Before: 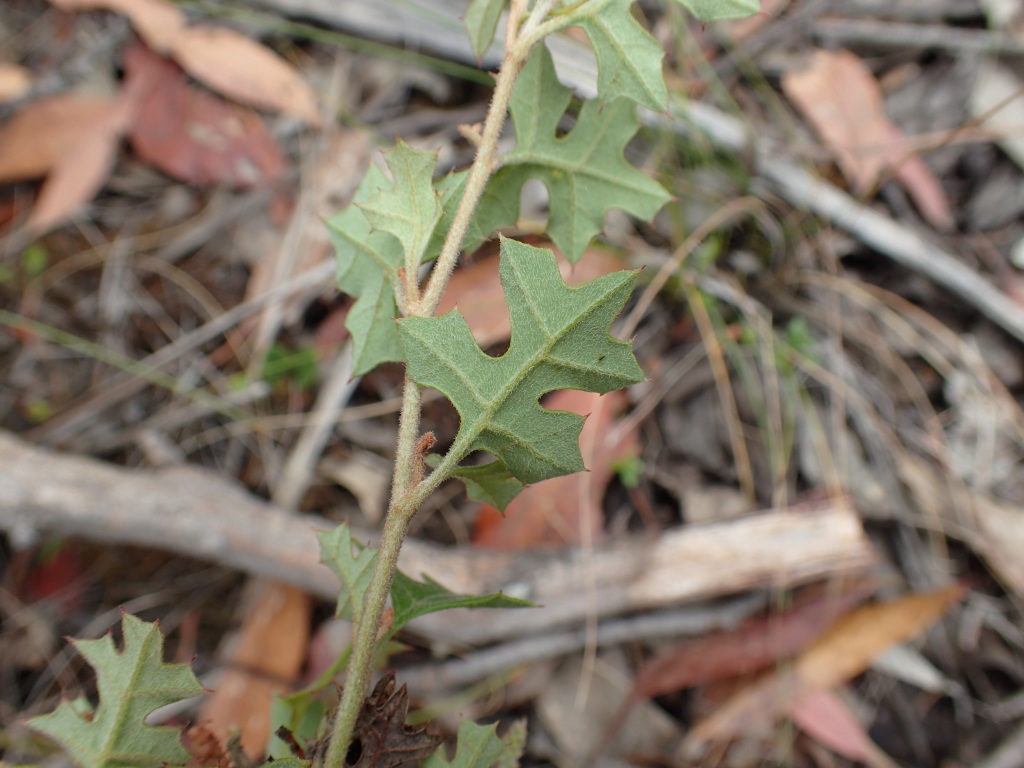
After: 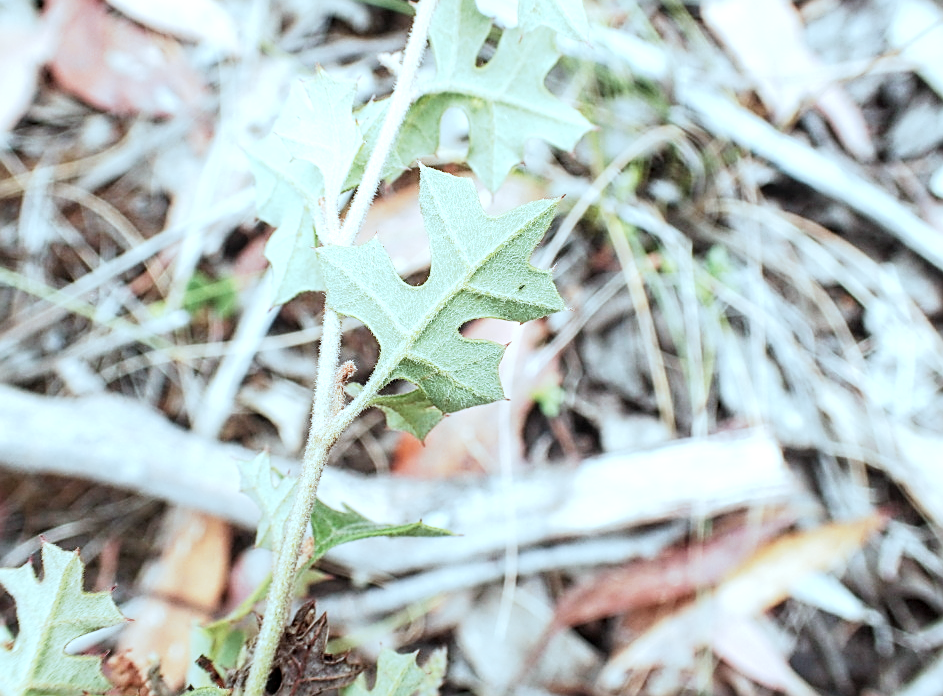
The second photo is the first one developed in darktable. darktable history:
local contrast: on, module defaults
exposure: black level correction 0, exposure 1.459 EV, compensate highlight preservation false
tone curve: curves: ch0 [(0, 0) (0.078, 0.029) (0.265, 0.241) (0.507, 0.56) (0.744, 0.826) (1, 0.948)]; ch1 [(0, 0) (0.346, 0.307) (0.418, 0.383) (0.46, 0.439) (0.482, 0.493) (0.502, 0.5) (0.517, 0.506) (0.55, 0.557) (0.601, 0.637) (0.666, 0.7) (1, 1)]; ch2 [(0, 0) (0.346, 0.34) (0.431, 0.45) (0.485, 0.494) (0.5, 0.498) (0.508, 0.499) (0.532, 0.546) (0.579, 0.628) (0.625, 0.668) (1, 1)], preserve colors none
sharpen: on, module defaults
crop and rotate: left 7.856%, top 9.302%
color correction: highlights a* -12.19, highlights b* -17.89, saturation 0.709
